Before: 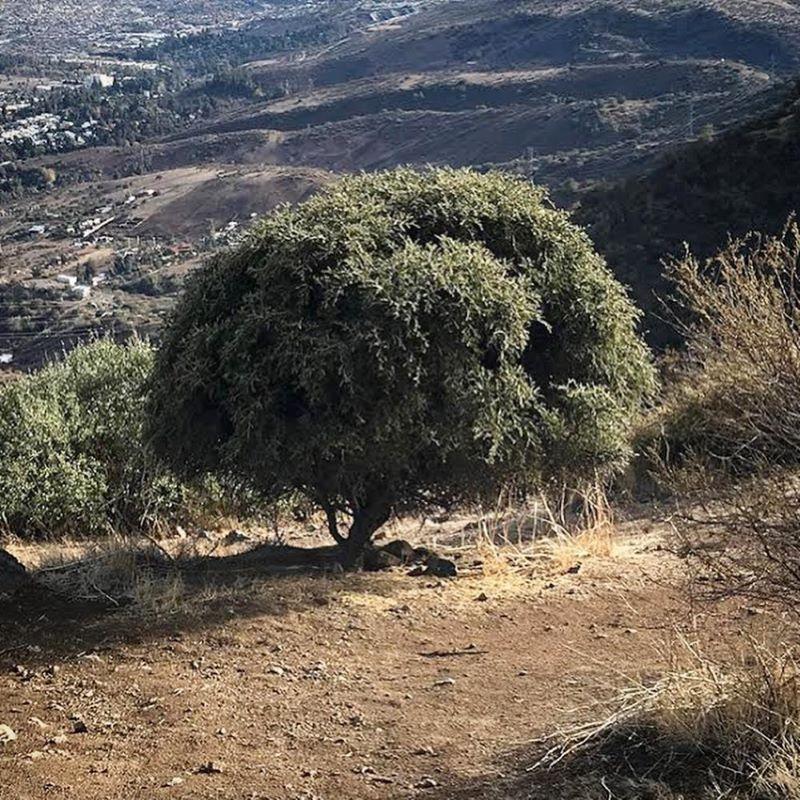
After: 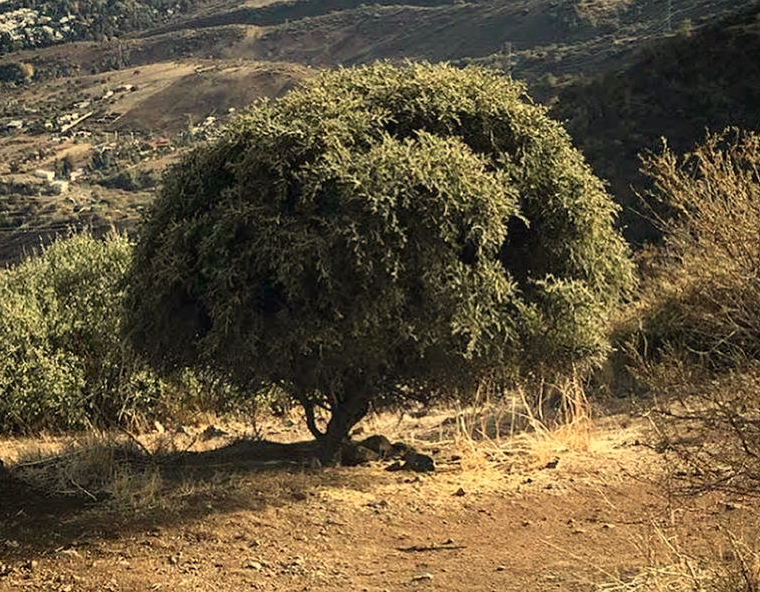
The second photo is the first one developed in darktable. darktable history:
white balance: red 1.08, blue 0.791
crop and rotate: left 2.991%, top 13.302%, right 1.981%, bottom 12.636%
